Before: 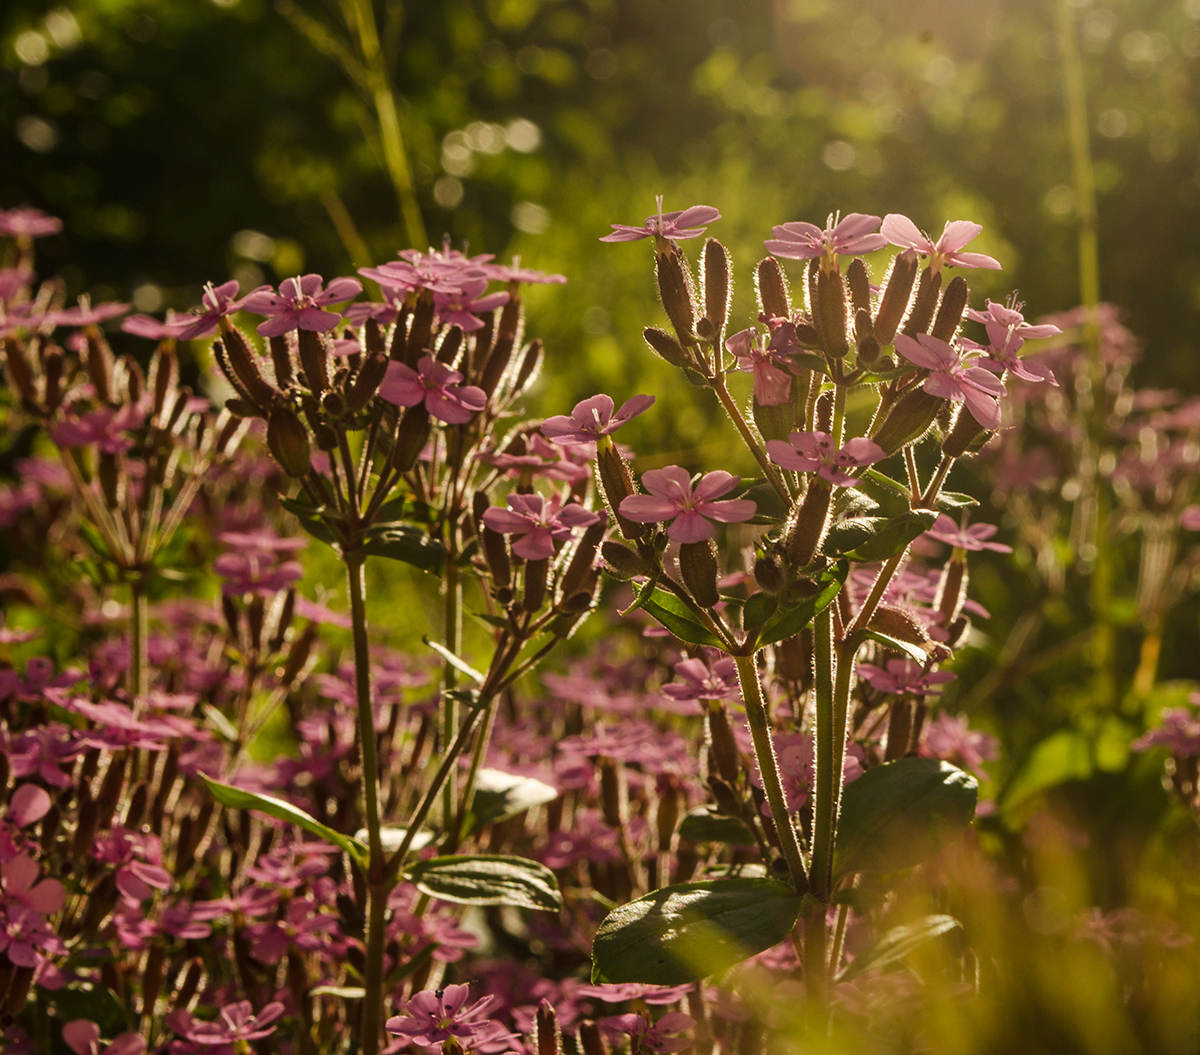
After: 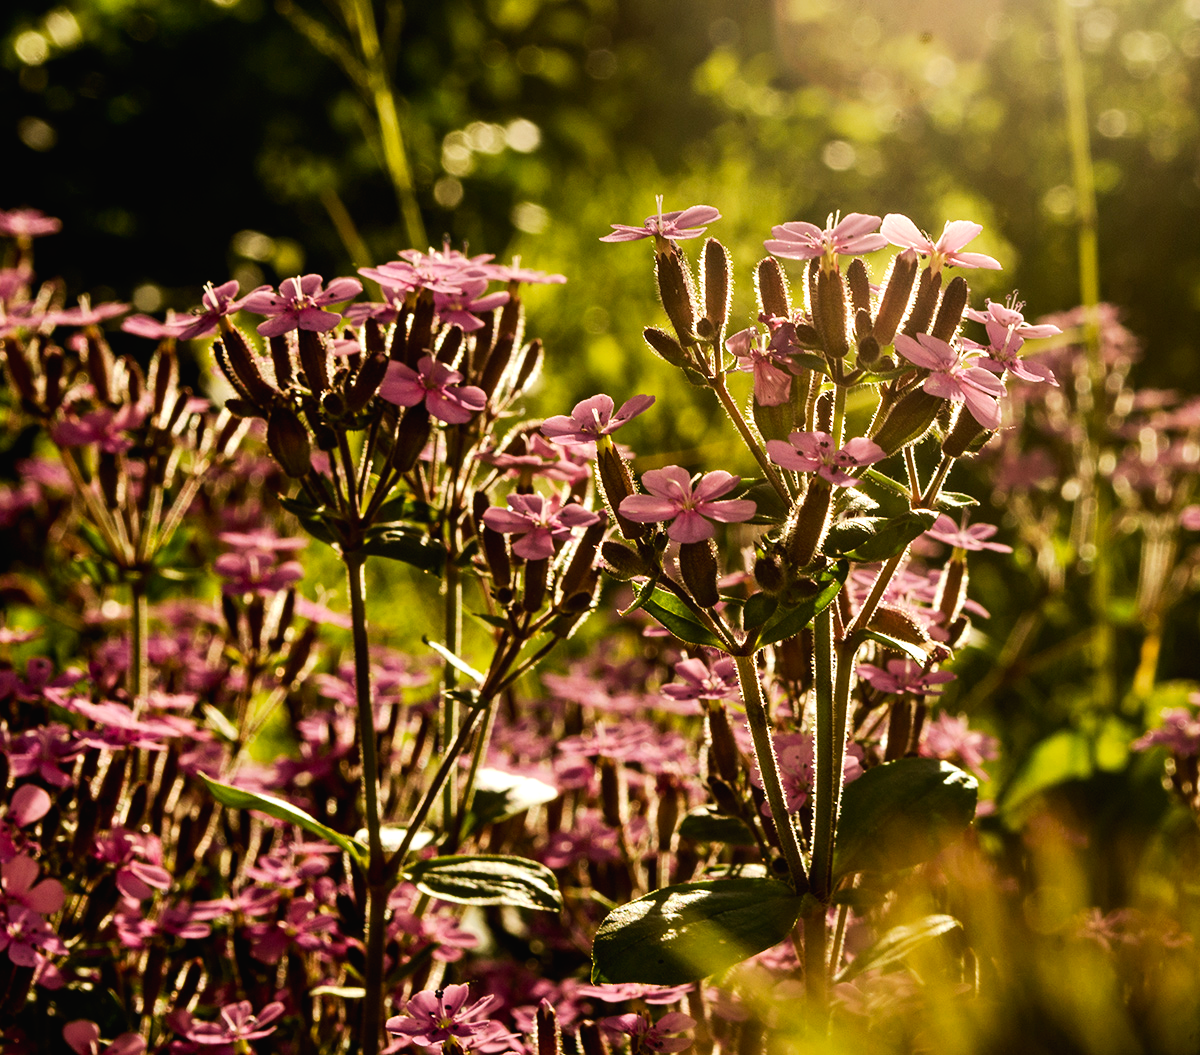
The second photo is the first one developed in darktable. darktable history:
tone equalizer: -8 EV -0.761 EV, -7 EV -0.72 EV, -6 EV -0.629 EV, -5 EV -0.412 EV, -3 EV 0.377 EV, -2 EV 0.6 EV, -1 EV 0.695 EV, +0 EV 0.777 EV, edges refinement/feathering 500, mask exposure compensation -1.57 EV, preserve details no
tone curve: curves: ch0 [(0, 0.013) (0.054, 0.018) (0.205, 0.191) (0.289, 0.292) (0.39, 0.424) (0.493, 0.551) (0.666, 0.743) (0.795, 0.841) (1, 0.998)]; ch1 [(0, 0) (0.385, 0.343) (0.439, 0.415) (0.494, 0.495) (0.501, 0.501) (0.51, 0.509) (0.54, 0.552) (0.586, 0.614) (0.66, 0.706) (0.783, 0.804) (1, 1)]; ch2 [(0, 0) (0.32, 0.281) (0.403, 0.399) (0.441, 0.428) (0.47, 0.469) (0.498, 0.496) (0.524, 0.538) (0.566, 0.579) (0.633, 0.665) (0.7, 0.711) (1, 1)], preserve colors none
